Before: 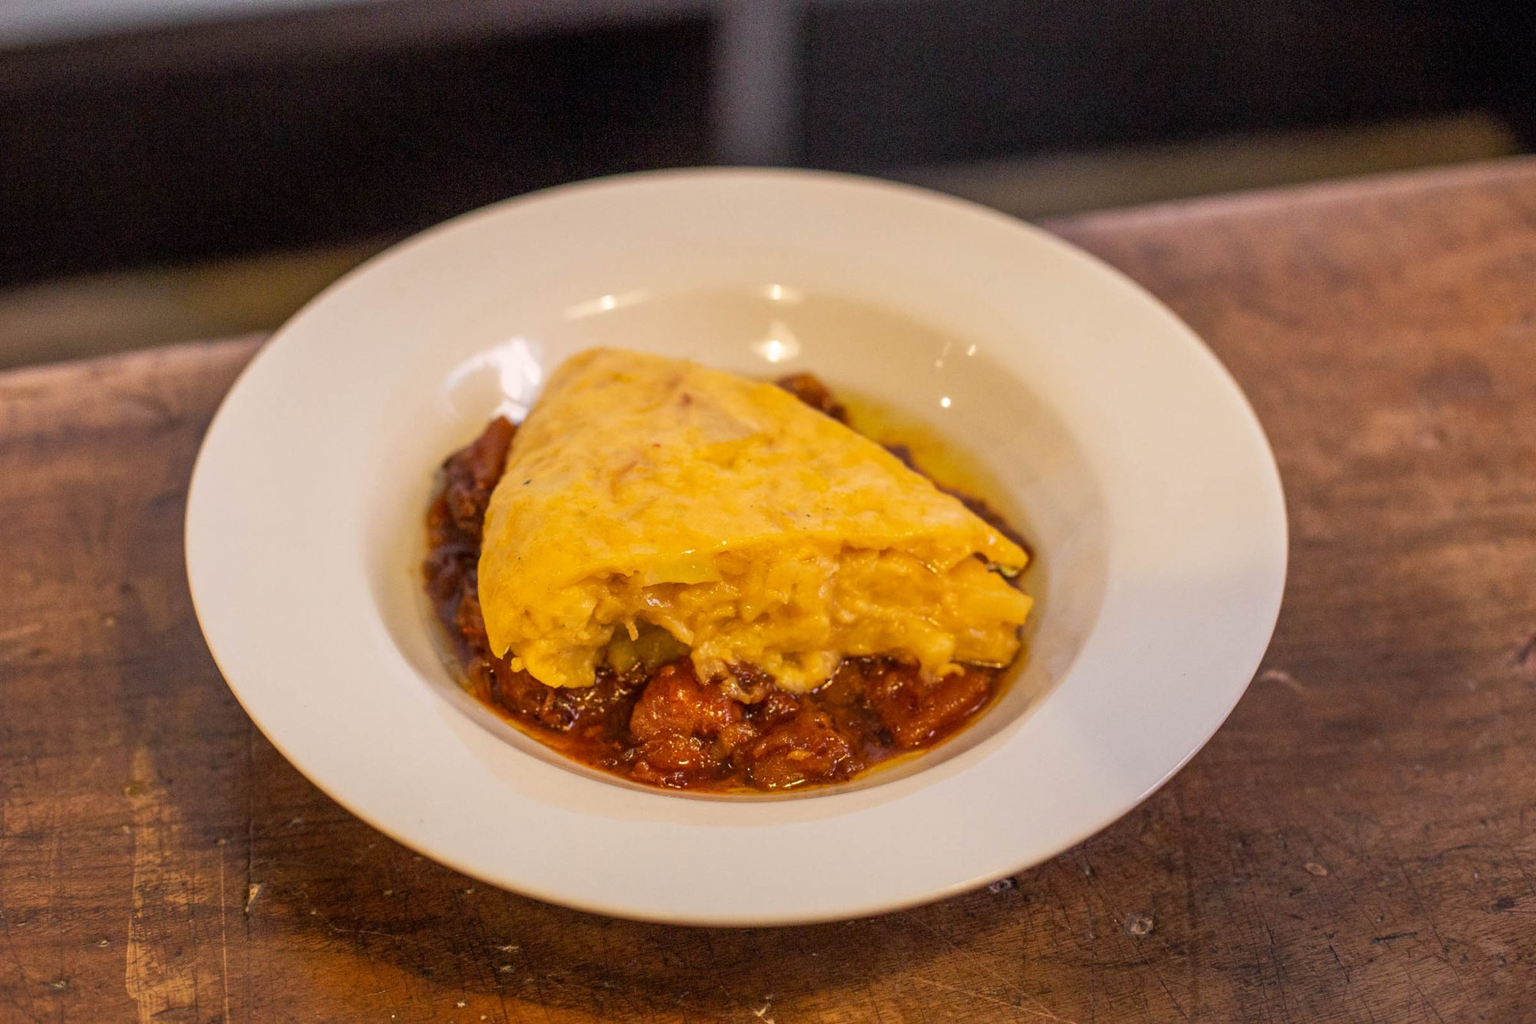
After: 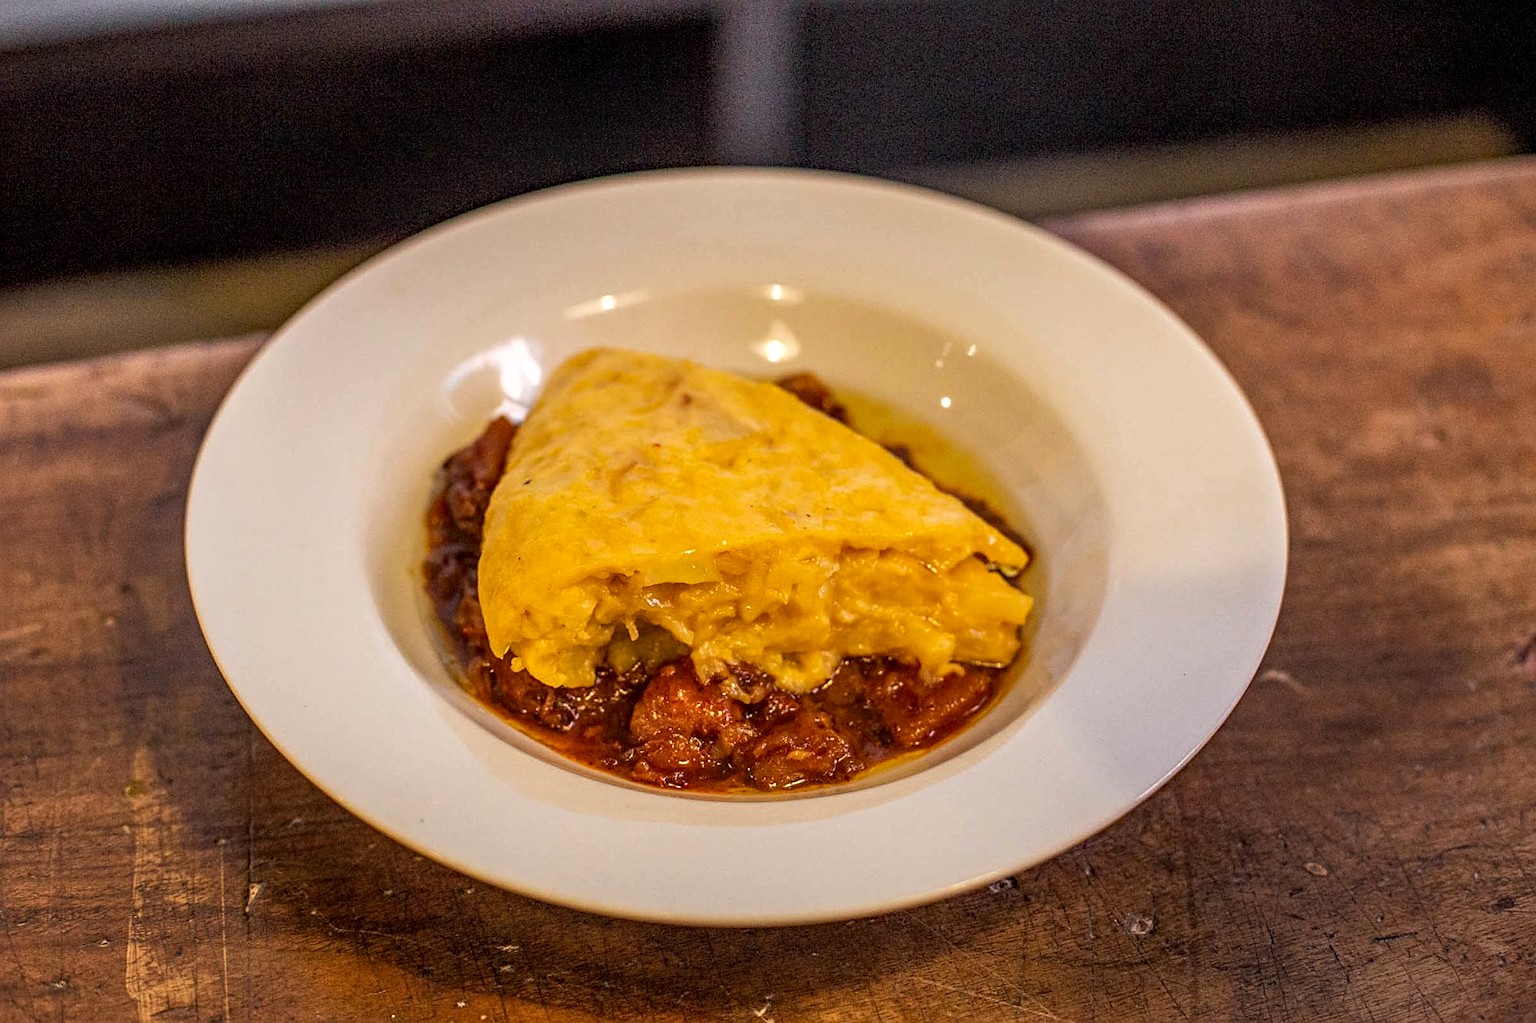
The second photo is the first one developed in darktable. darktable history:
sharpen: on, module defaults
haze removal: strength 0.29, distance 0.25, compatibility mode true, adaptive false
local contrast: detail 130%
